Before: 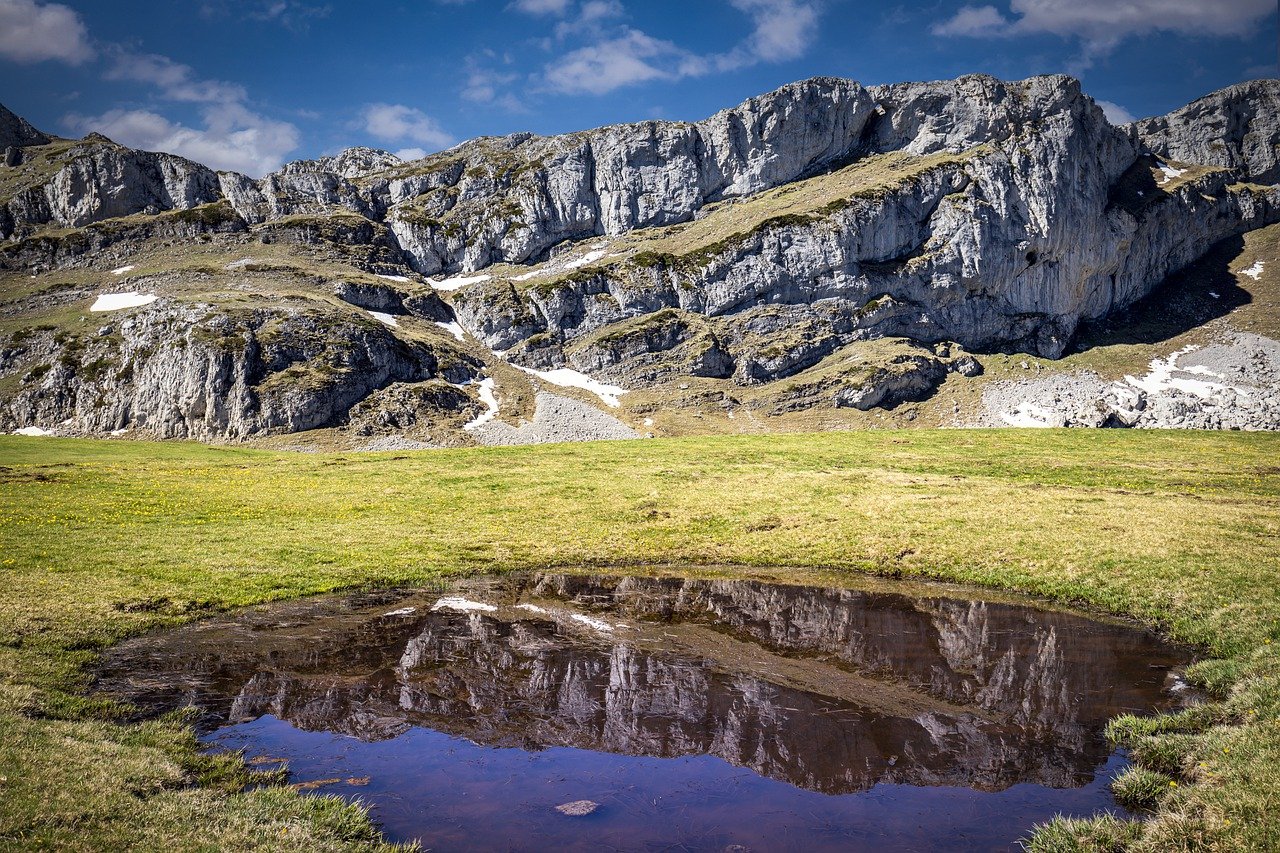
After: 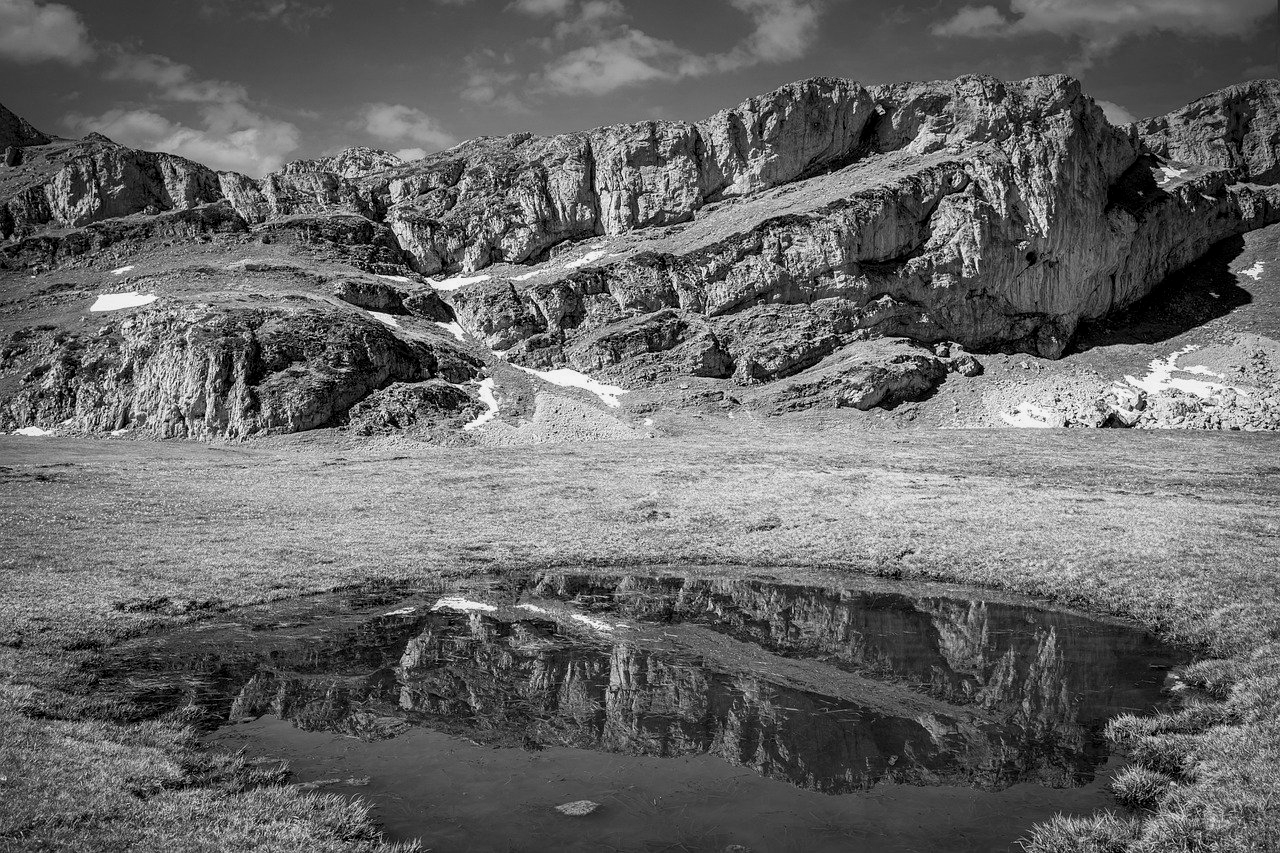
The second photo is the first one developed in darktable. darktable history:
exposure: exposure -0.177 EV, compensate highlight preservation false
monochrome: a -4.13, b 5.16, size 1
local contrast: highlights 100%, shadows 100%, detail 120%, midtone range 0.2
